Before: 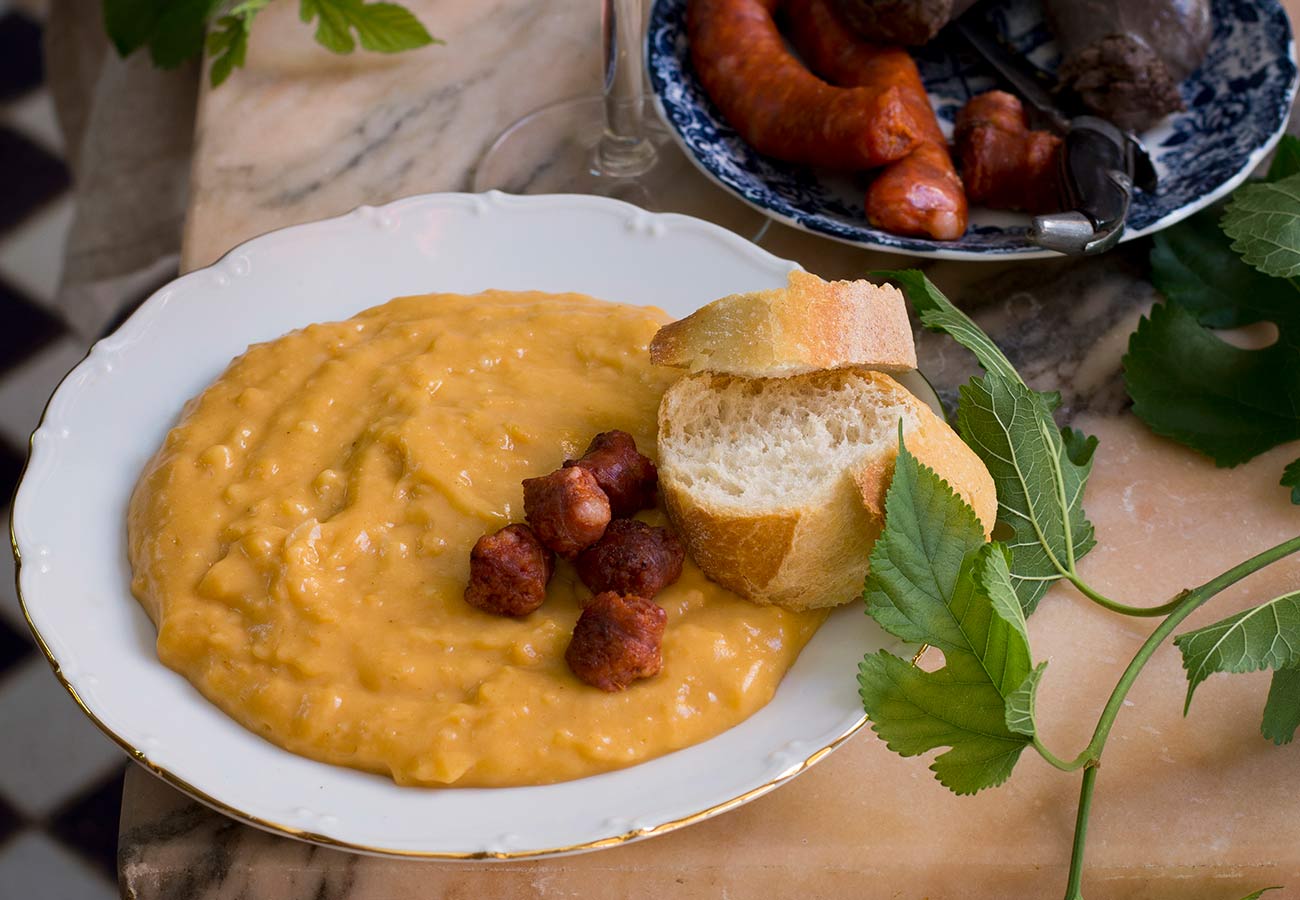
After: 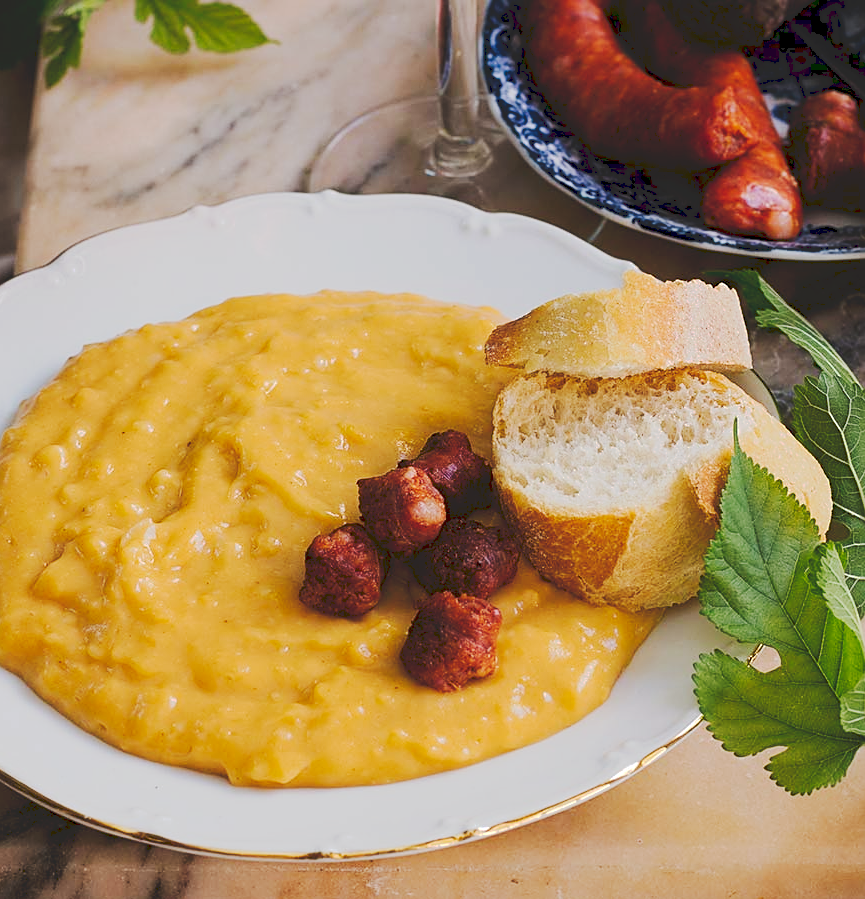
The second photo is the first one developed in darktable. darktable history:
tone curve: curves: ch0 [(0, 0) (0.003, 0.145) (0.011, 0.148) (0.025, 0.15) (0.044, 0.159) (0.069, 0.16) (0.1, 0.164) (0.136, 0.182) (0.177, 0.213) (0.224, 0.247) (0.277, 0.298) (0.335, 0.37) (0.399, 0.456) (0.468, 0.552) (0.543, 0.641) (0.623, 0.713) (0.709, 0.768) (0.801, 0.825) (0.898, 0.868) (1, 1)], preserve colors none
crop and rotate: left 12.768%, right 20.647%
sharpen: on, module defaults
